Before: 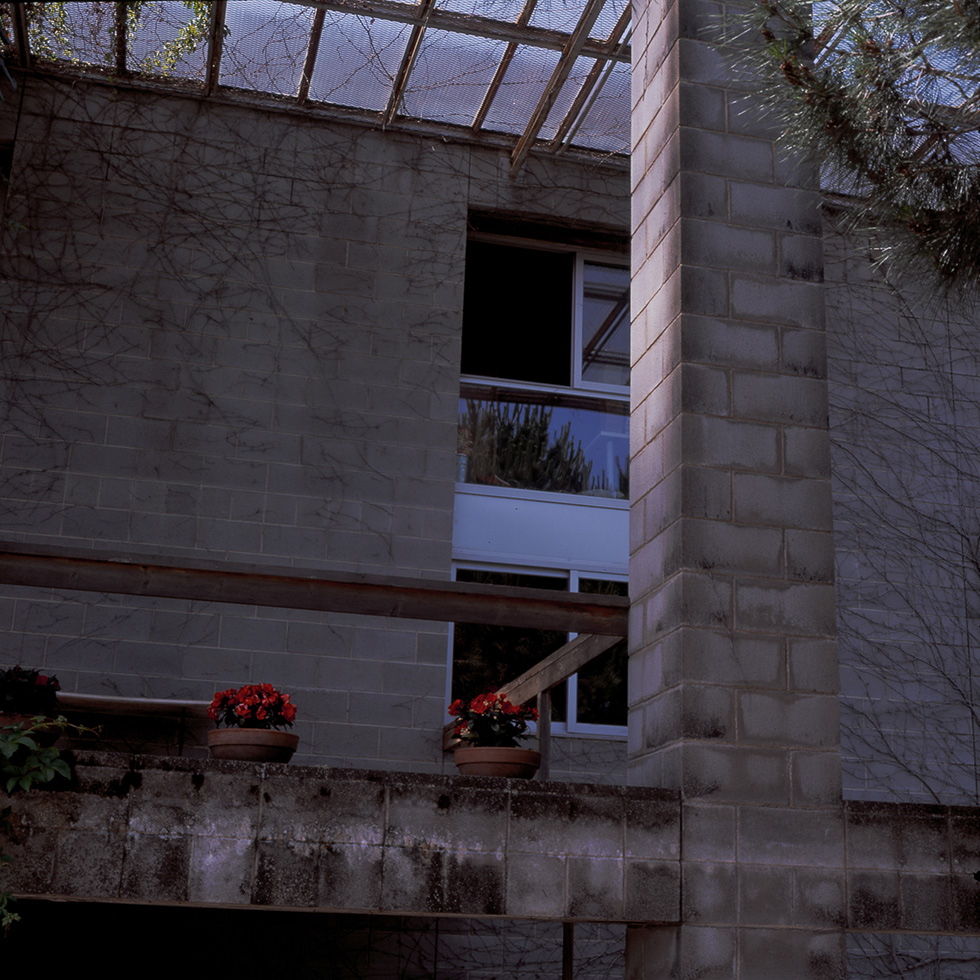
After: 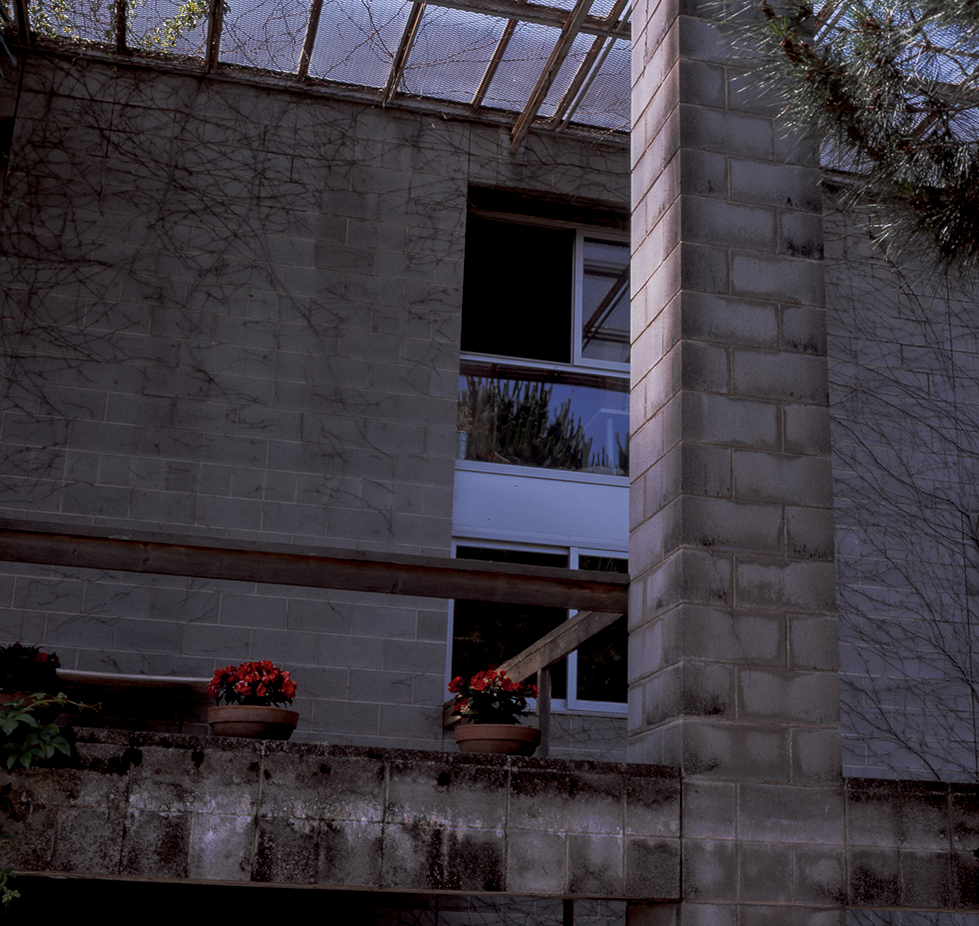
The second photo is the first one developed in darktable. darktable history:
local contrast: on, module defaults
crop and rotate: top 2.479%, bottom 3.018%
